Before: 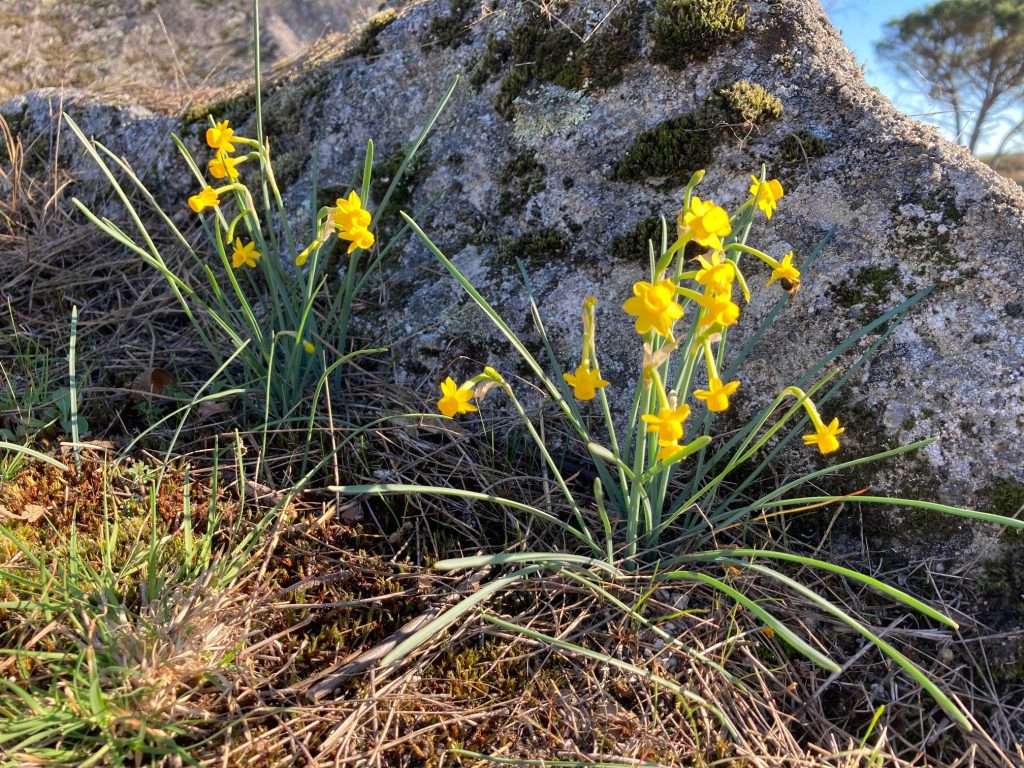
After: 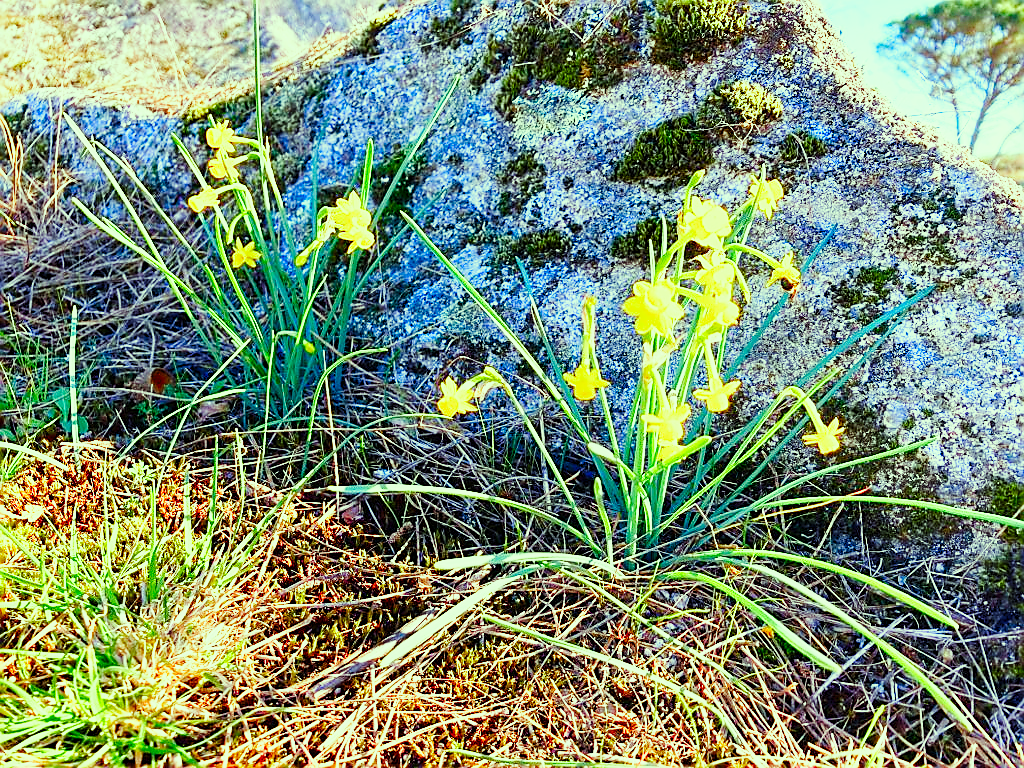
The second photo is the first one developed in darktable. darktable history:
color correction: highlights a* -10.8, highlights b* 9.89, saturation 1.71
sharpen: radius 1.397, amount 1.254, threshold 0.62
exposure: exposure 0.299 EV, compensate highlight preservation false
color balance rgb: perceptual saturation grading › global saturation 20%, perceptual saturation grading › highlights -50.259%, perceptual saturation grading › shadows 30.701%
tone equalizer: on, module defaults
color calibration: illuminant as shot in camera, x 0.358, y 0.373, temperature 4628.91 K
base curve: curves: ch0 [(0, 0) (0.018, 0.026) (0.143, 0.37) (0.33, 0.731) (0.458, 0.853) (0.735, 0.965) (0.905, 0.986) (1, 1)], preserve colors none
